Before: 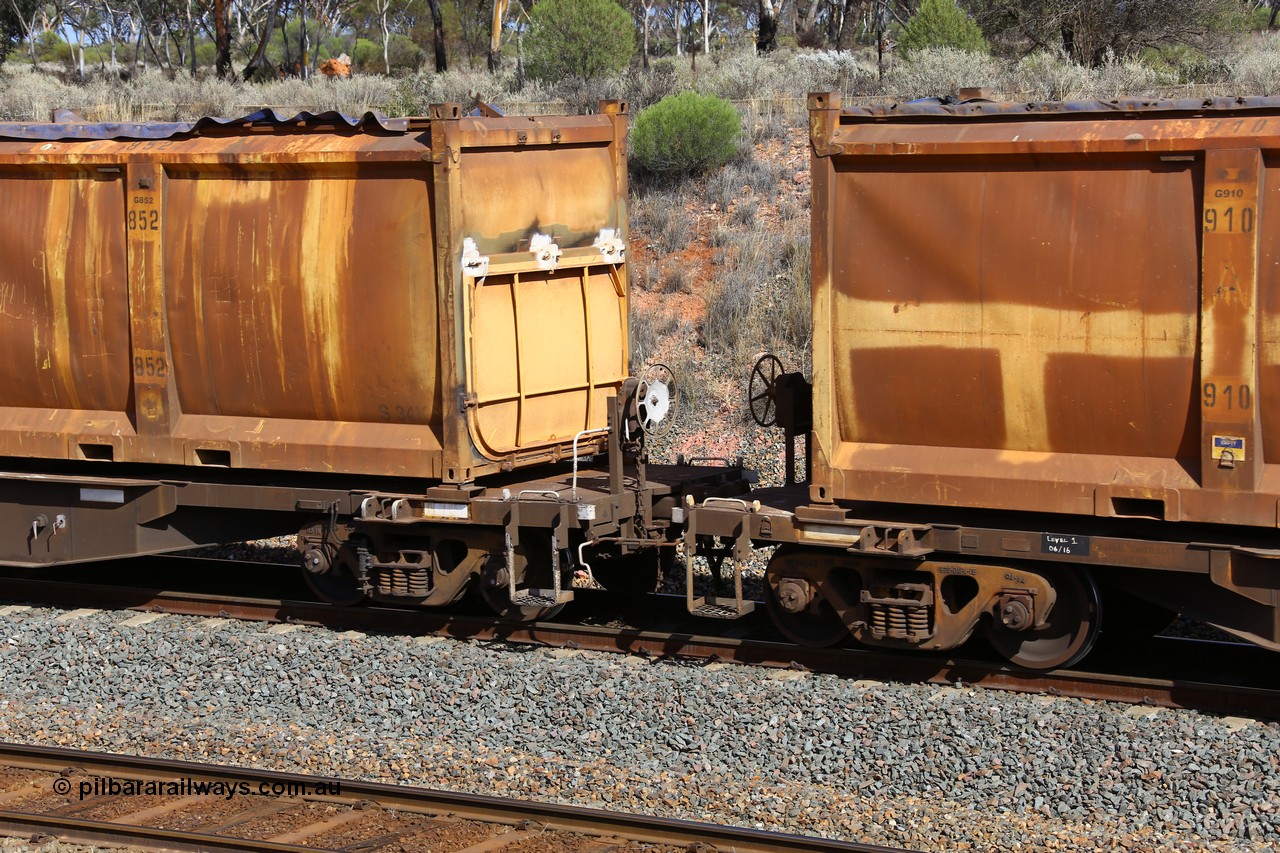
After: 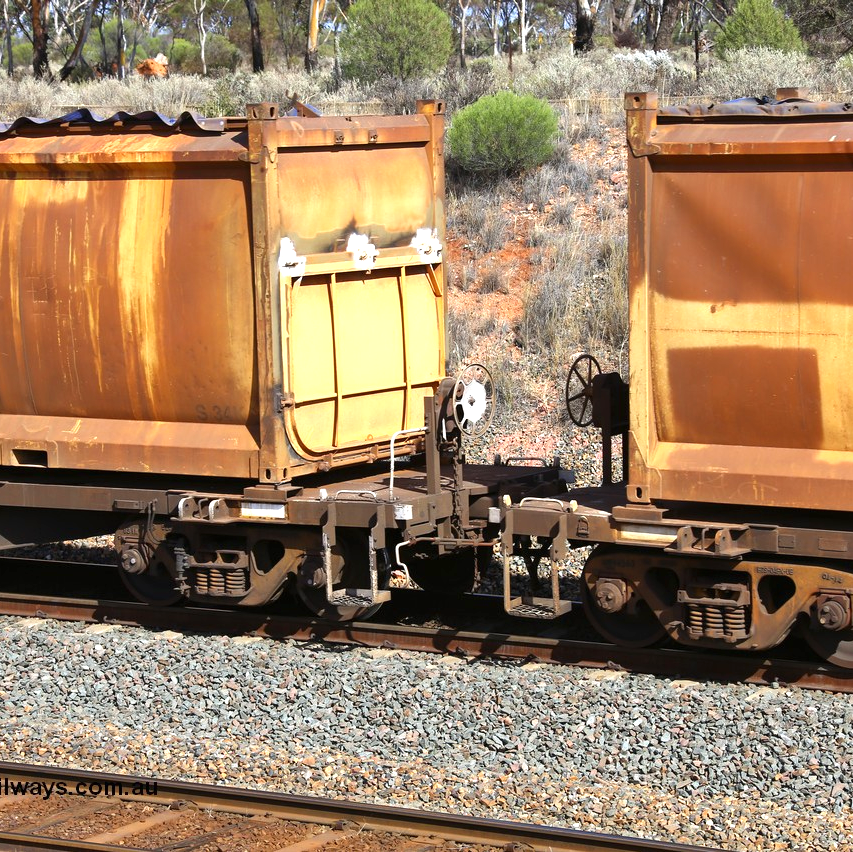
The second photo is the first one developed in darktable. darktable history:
exposure: black level correction 0, exposure 0.702 EV, compensate highlight preservation false
crop and rotate: left 14.369%, right 18.931%
